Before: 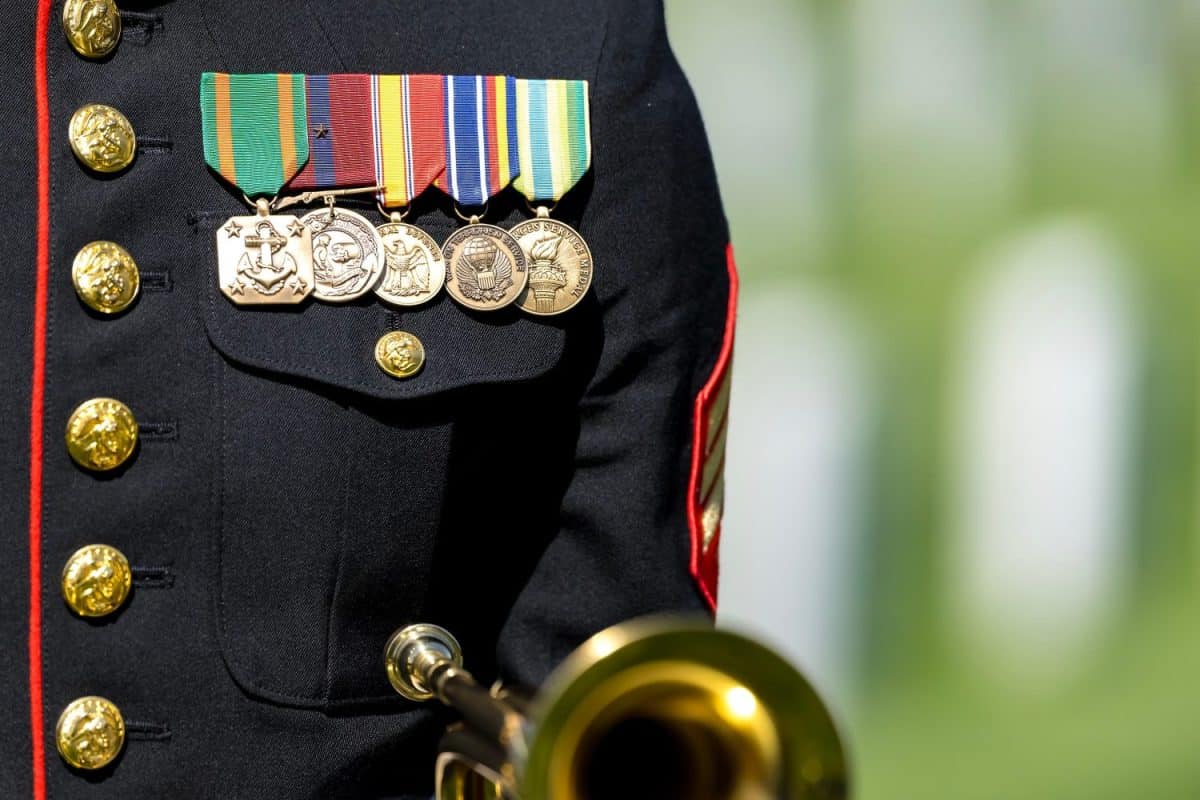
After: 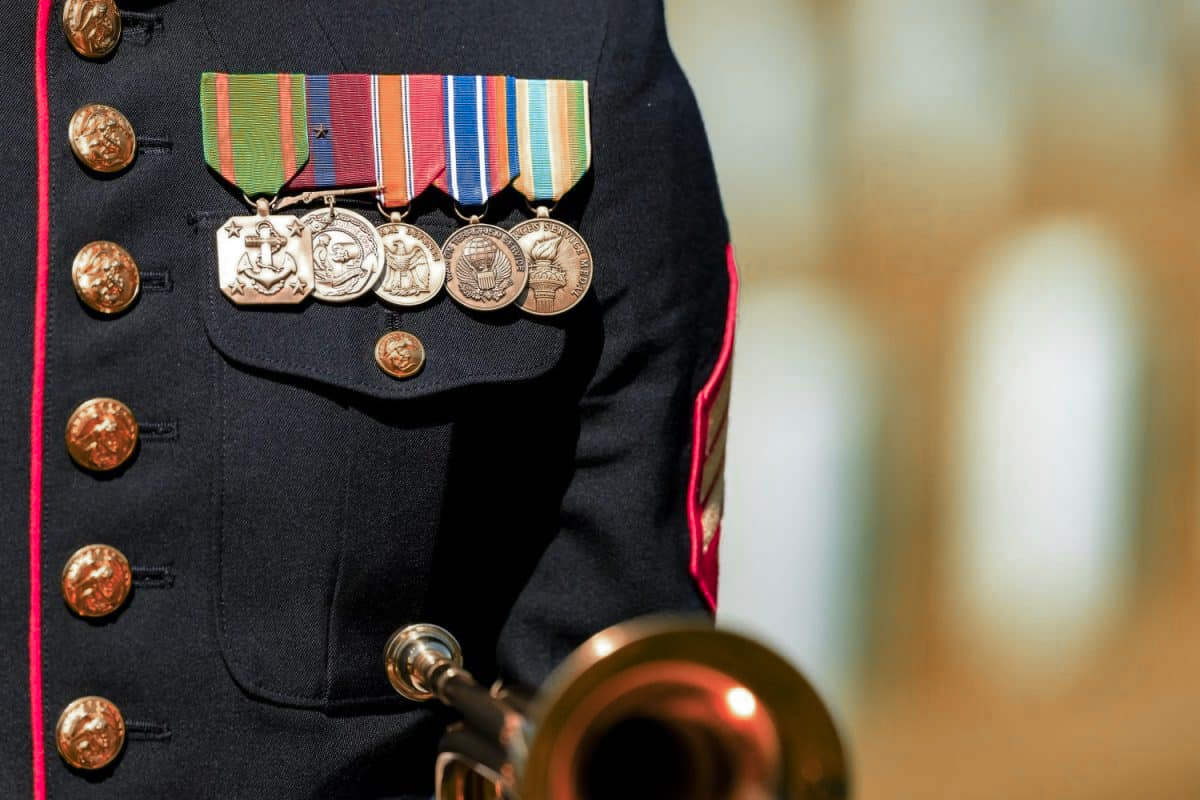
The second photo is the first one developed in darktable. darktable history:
color zones: curves: ch0 [(0.006, 0.385) (0.143, 0.563) (0.243, 0.321) (0.352, 0.464) (0.516, 0.456) (0.625, 0.5) (0.75, 0.5) (0.875, 0.5)]; ch1 [(0, 0.5) (0.134, 0.504) (0.246, 0.463) (0.421, 0.515) (0.5, 0.56) (0.625, 0.5) (0.75, 0.5) (0.875, 0.5)]; ch2 [(0, 0.5) (0.131, 0.426) (0.307, 0.289) (0.38, 0.188) (0.513, 0.216) (0.625, 0.548) (0.75, 0.468) (0.838, 0.396) (0.971, 0.311)]
